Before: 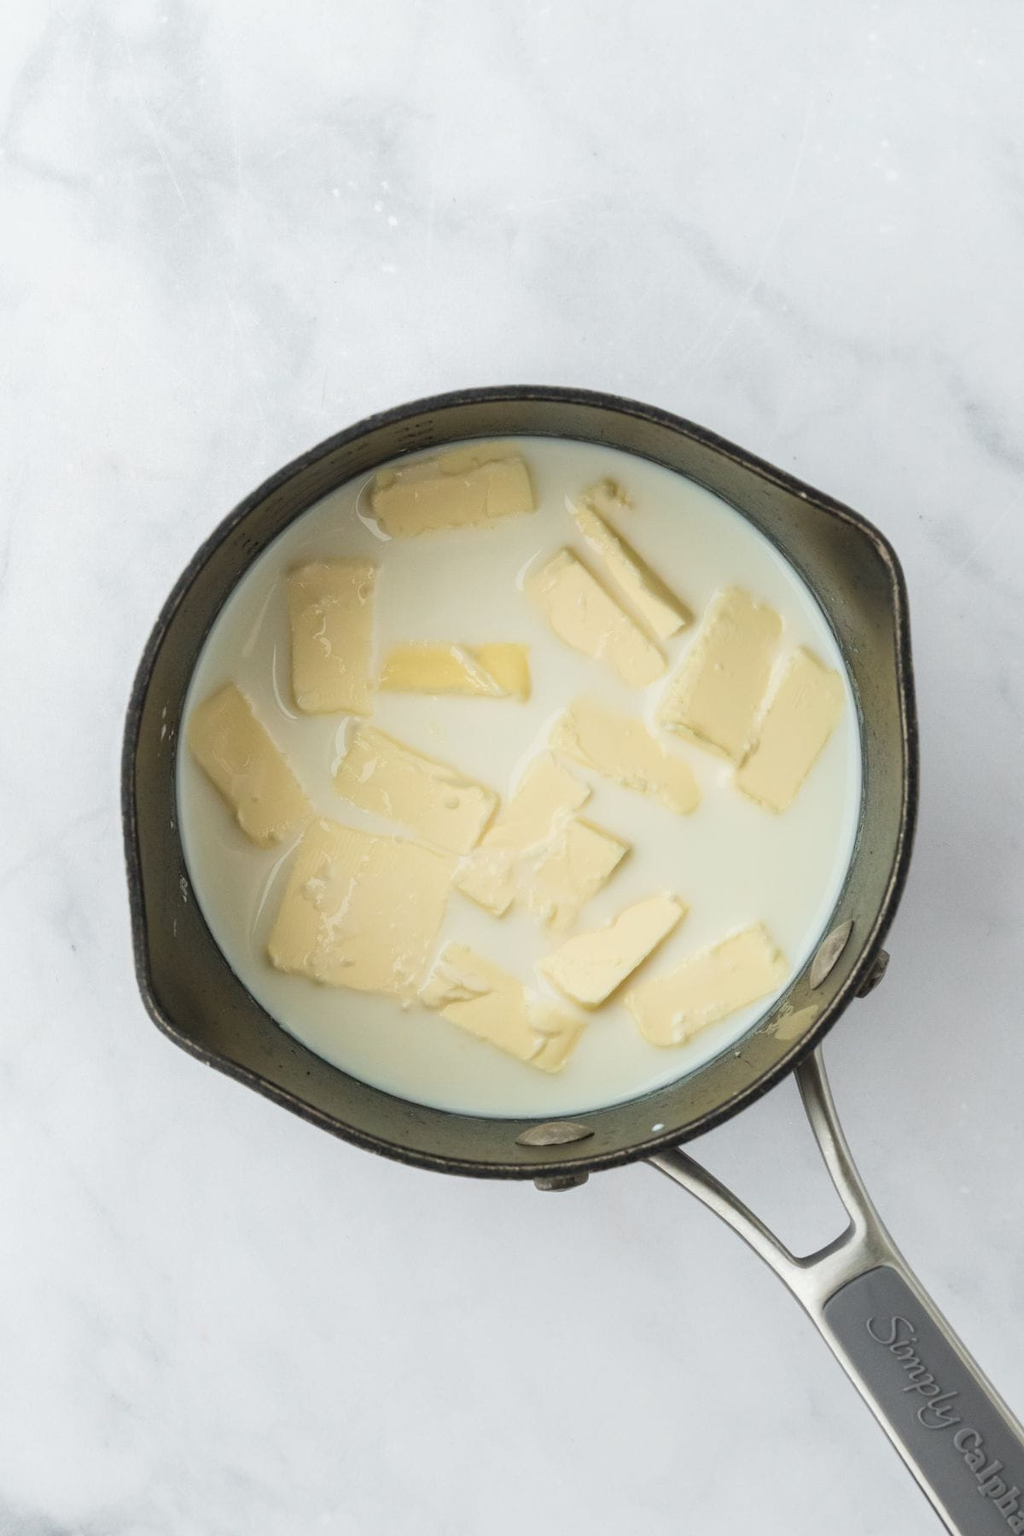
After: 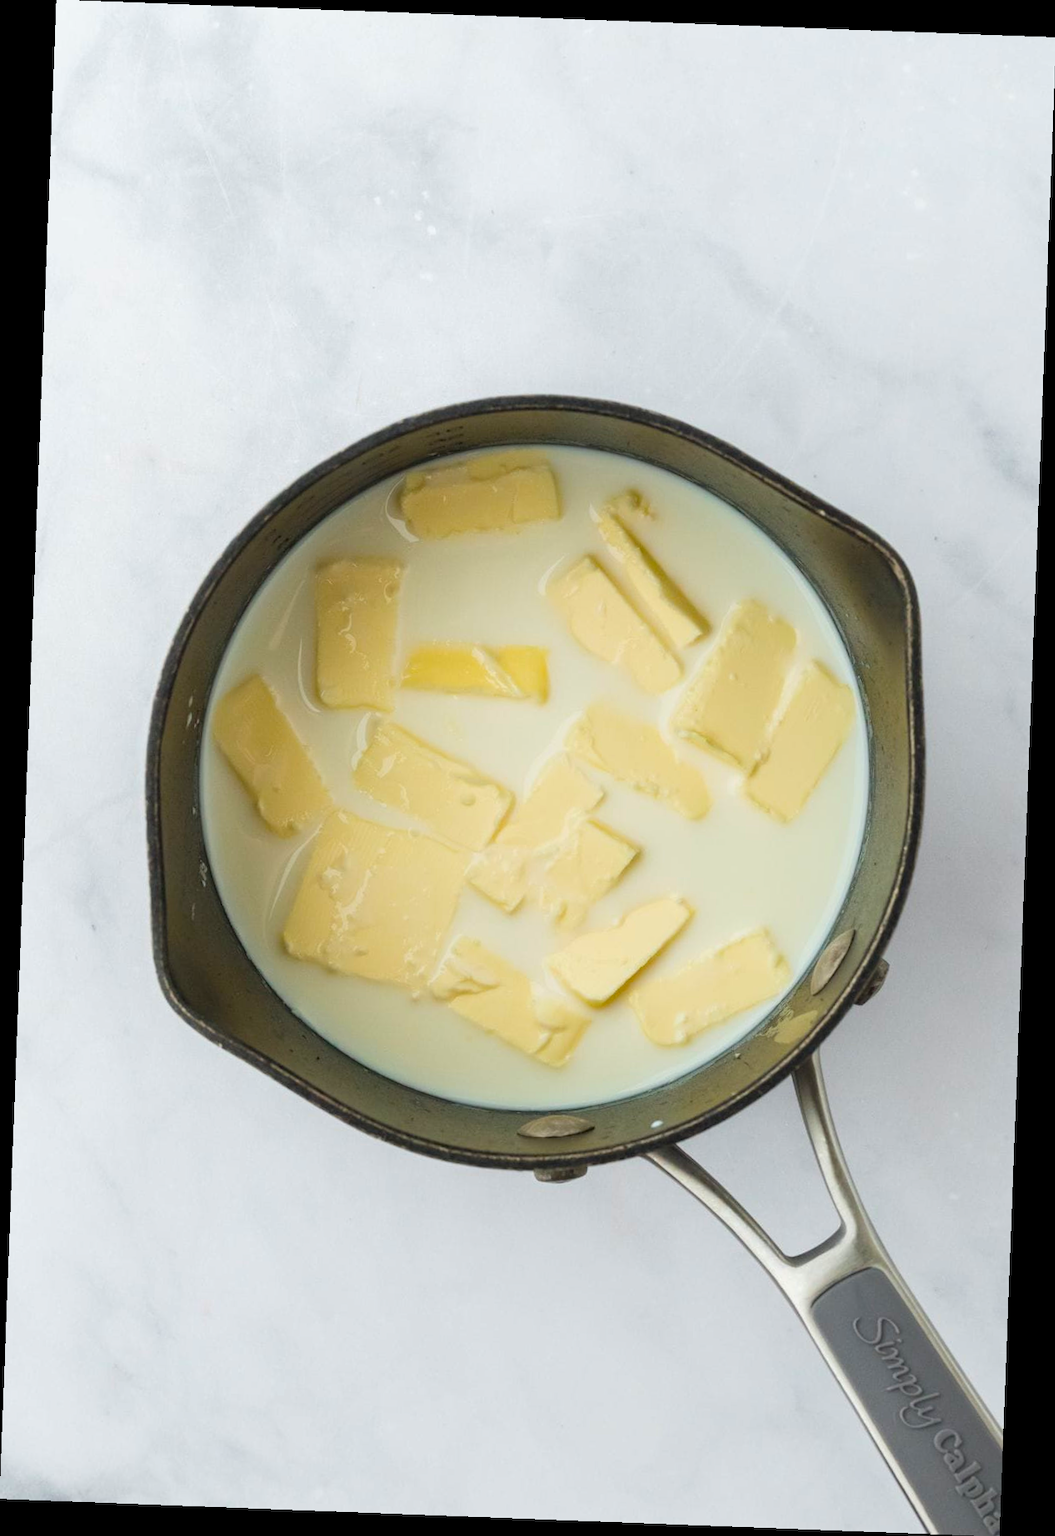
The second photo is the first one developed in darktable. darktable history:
color balance rgb: perceptual saturation grading › global saturation 30%, global vibrance 20%
rotate and perspective: rotation 2.17°, automatic cropping off
